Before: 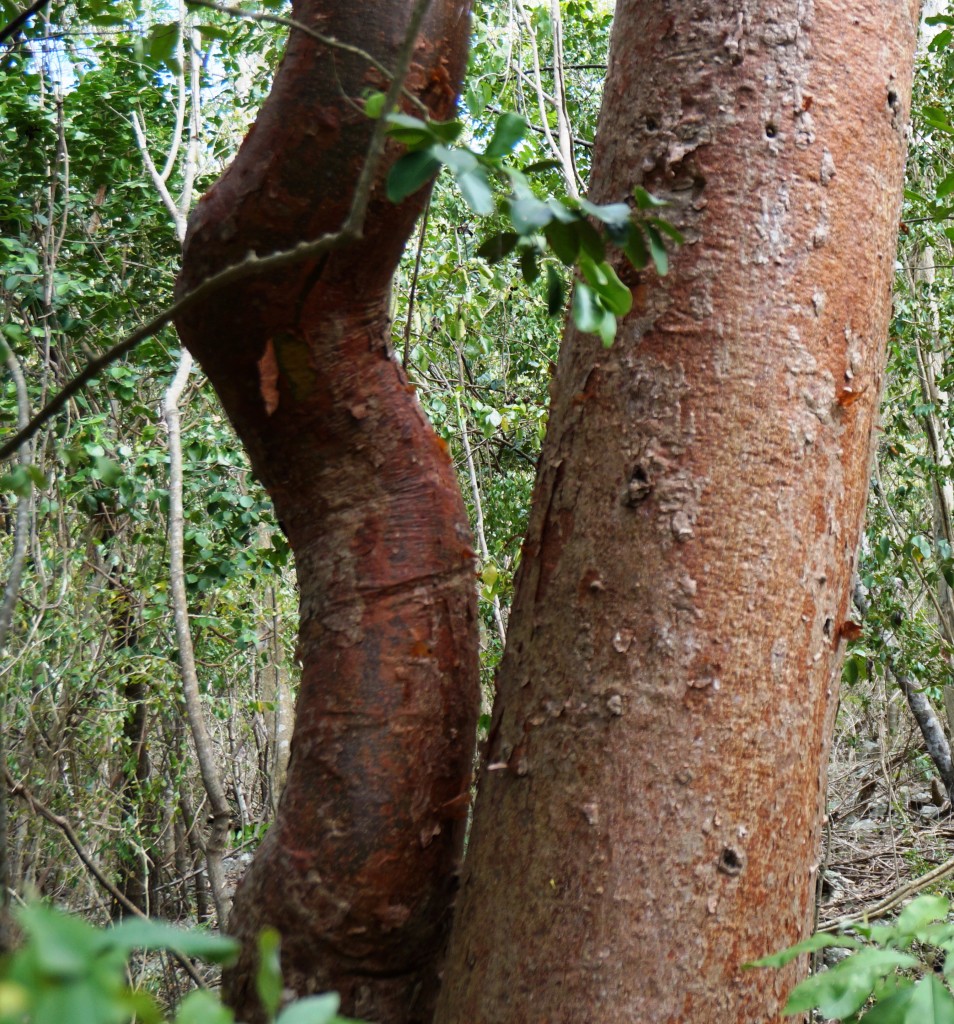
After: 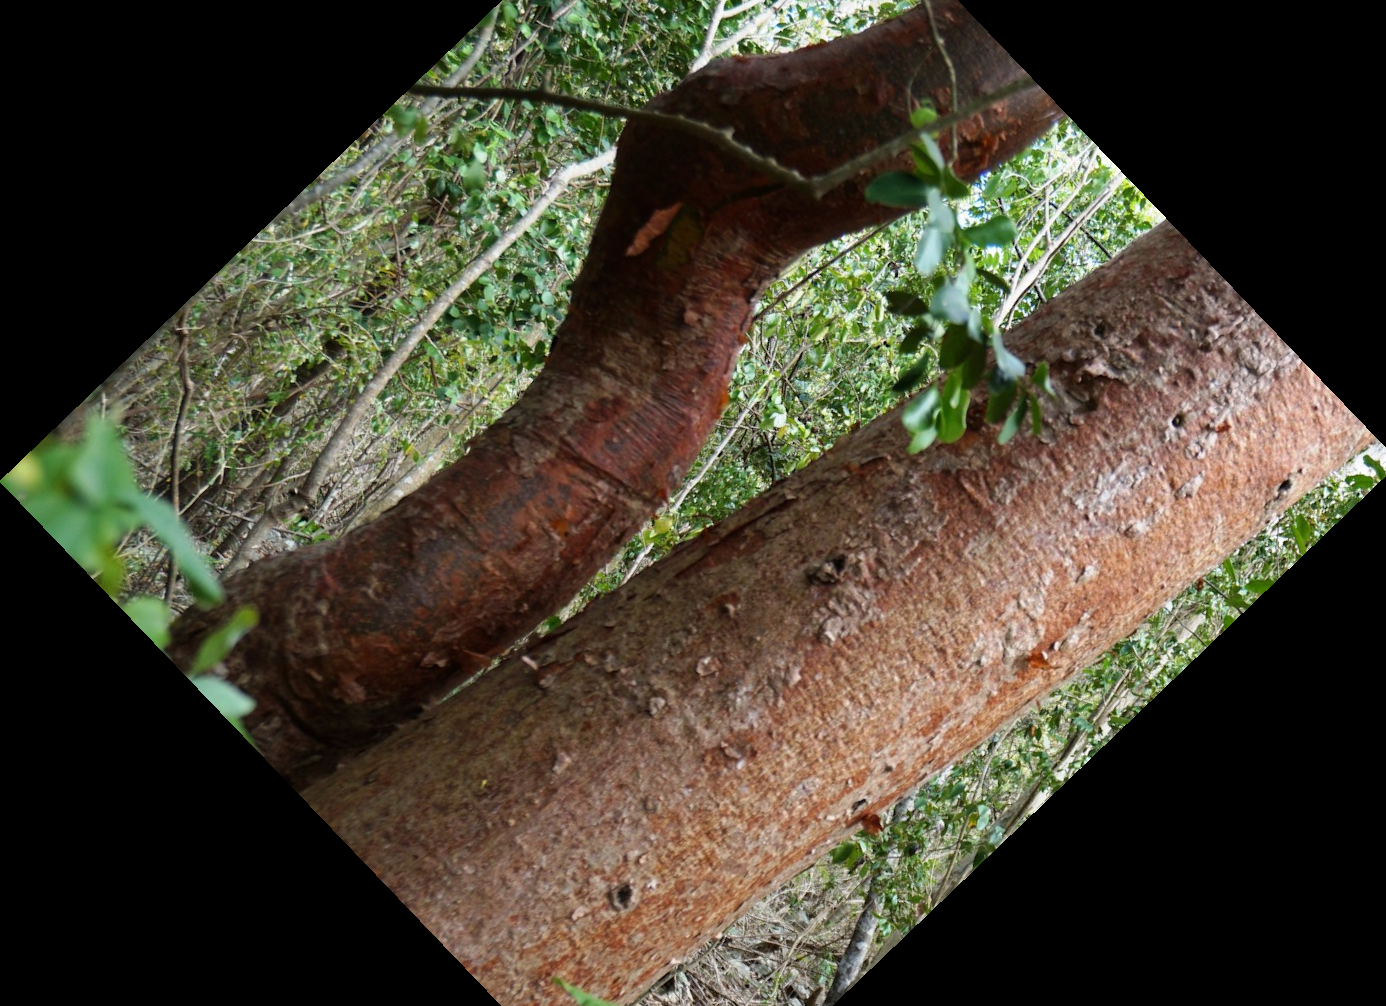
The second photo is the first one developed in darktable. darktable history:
crop and rotate: angle -46.26°, top 16.234%, right 0.912%, bottom 11.704%
tone equalizer: on, module defaults
